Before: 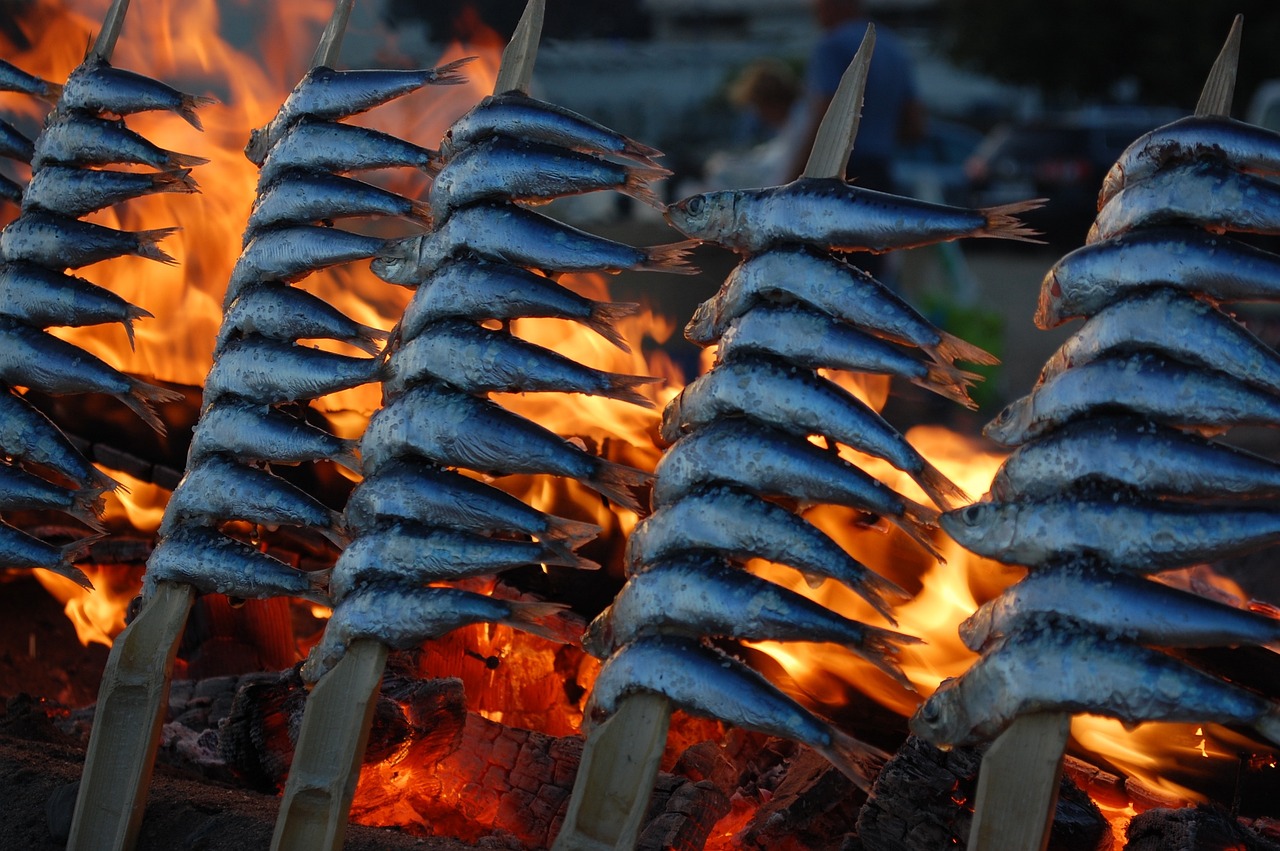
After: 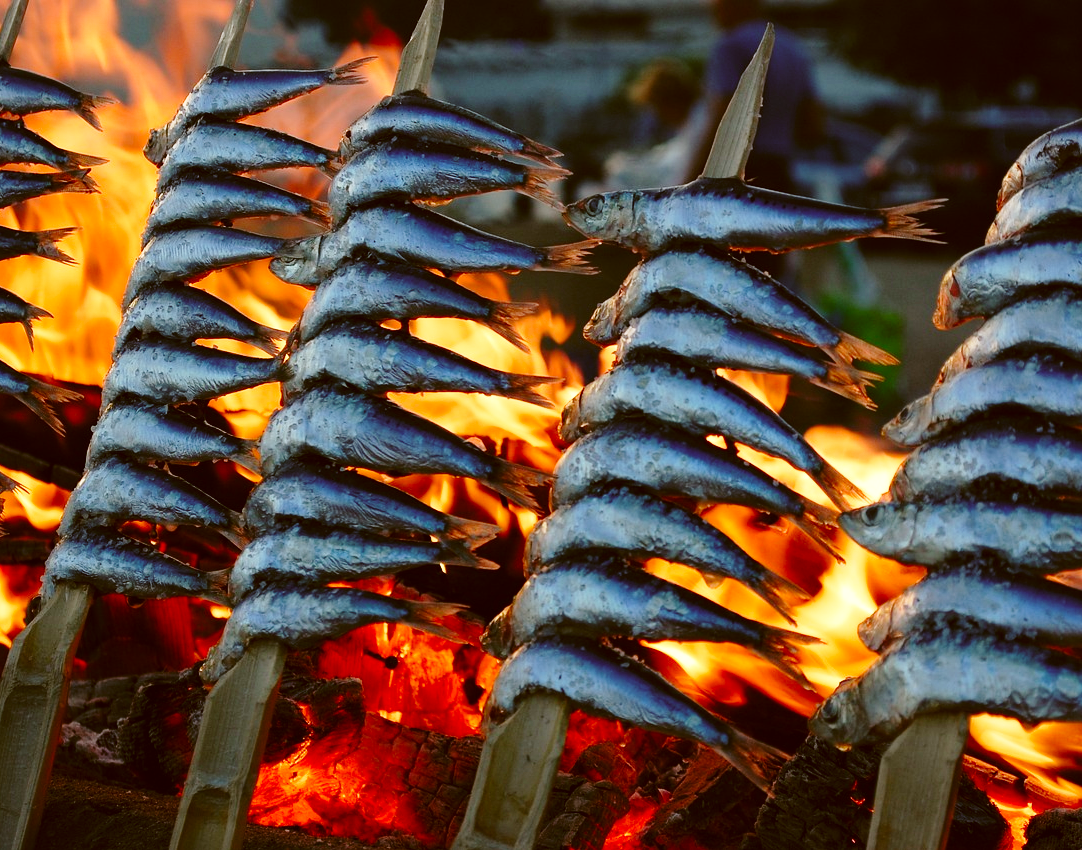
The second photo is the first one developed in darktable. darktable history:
color correction: highlights a* -0.614, highlights b* 0.155, shadows a* 4.33, shadows b* 20.42
crop: left 7.948%, right 7.507%
base curve: curves: ch0 [(0, 0) (0.028, 0.03) (0.121, 0.232) (0.46, 0.748) (0.859, 0.968) (1, 1)], preserve colors none
exposure: exposure 0.085 EV, compensate highlight preservation false
